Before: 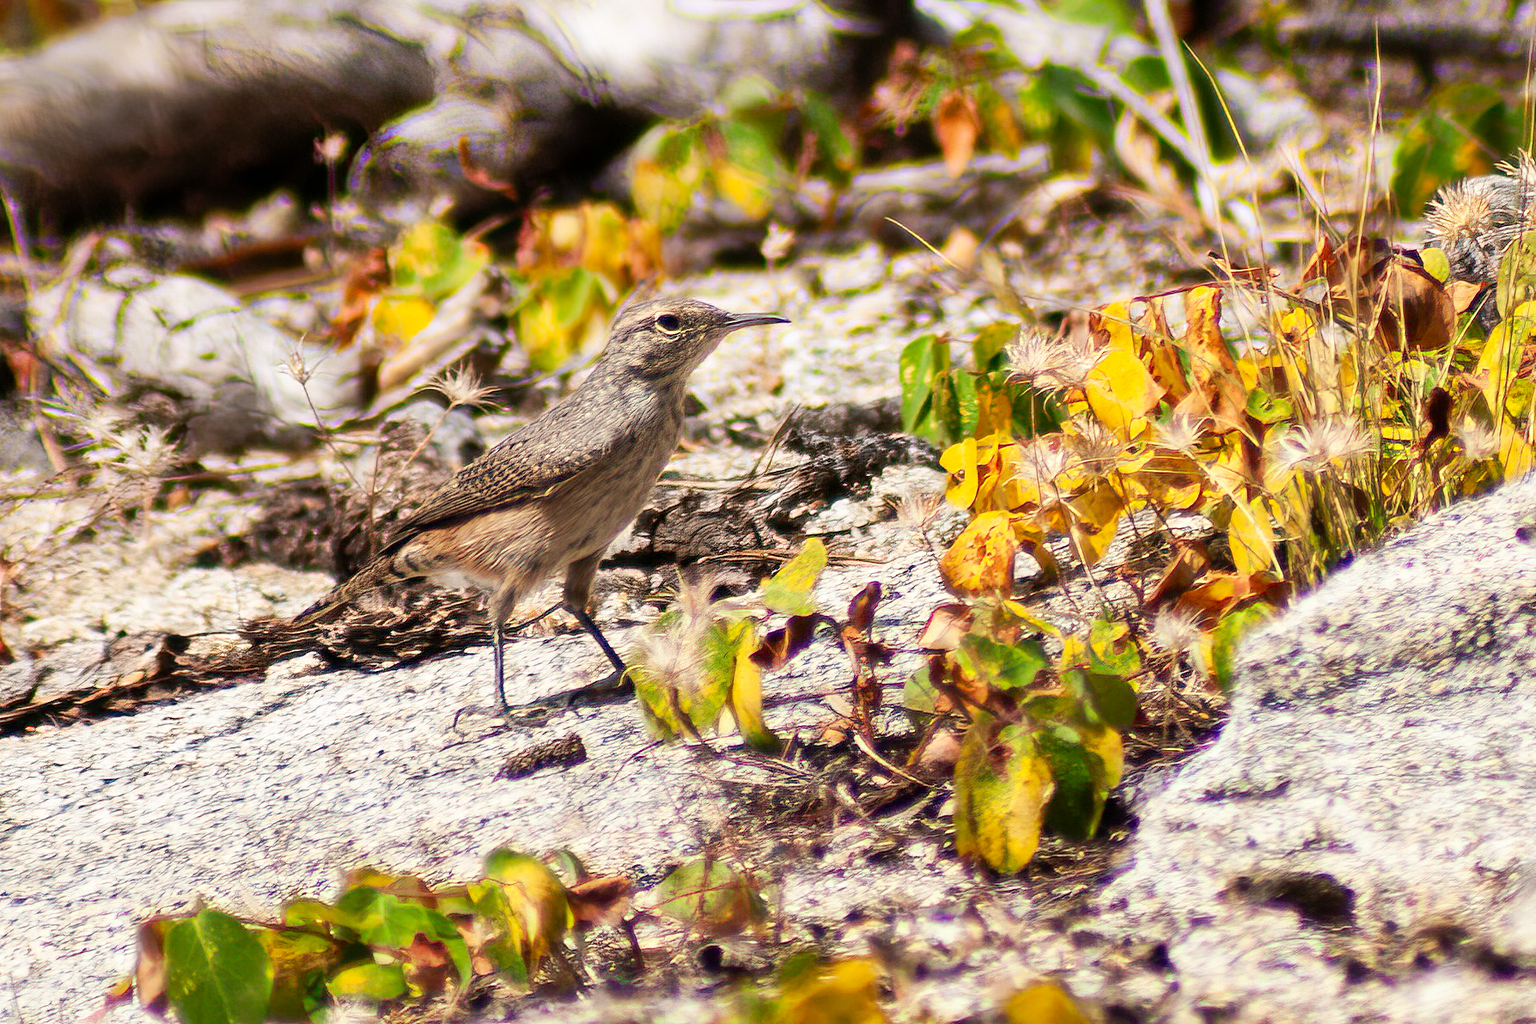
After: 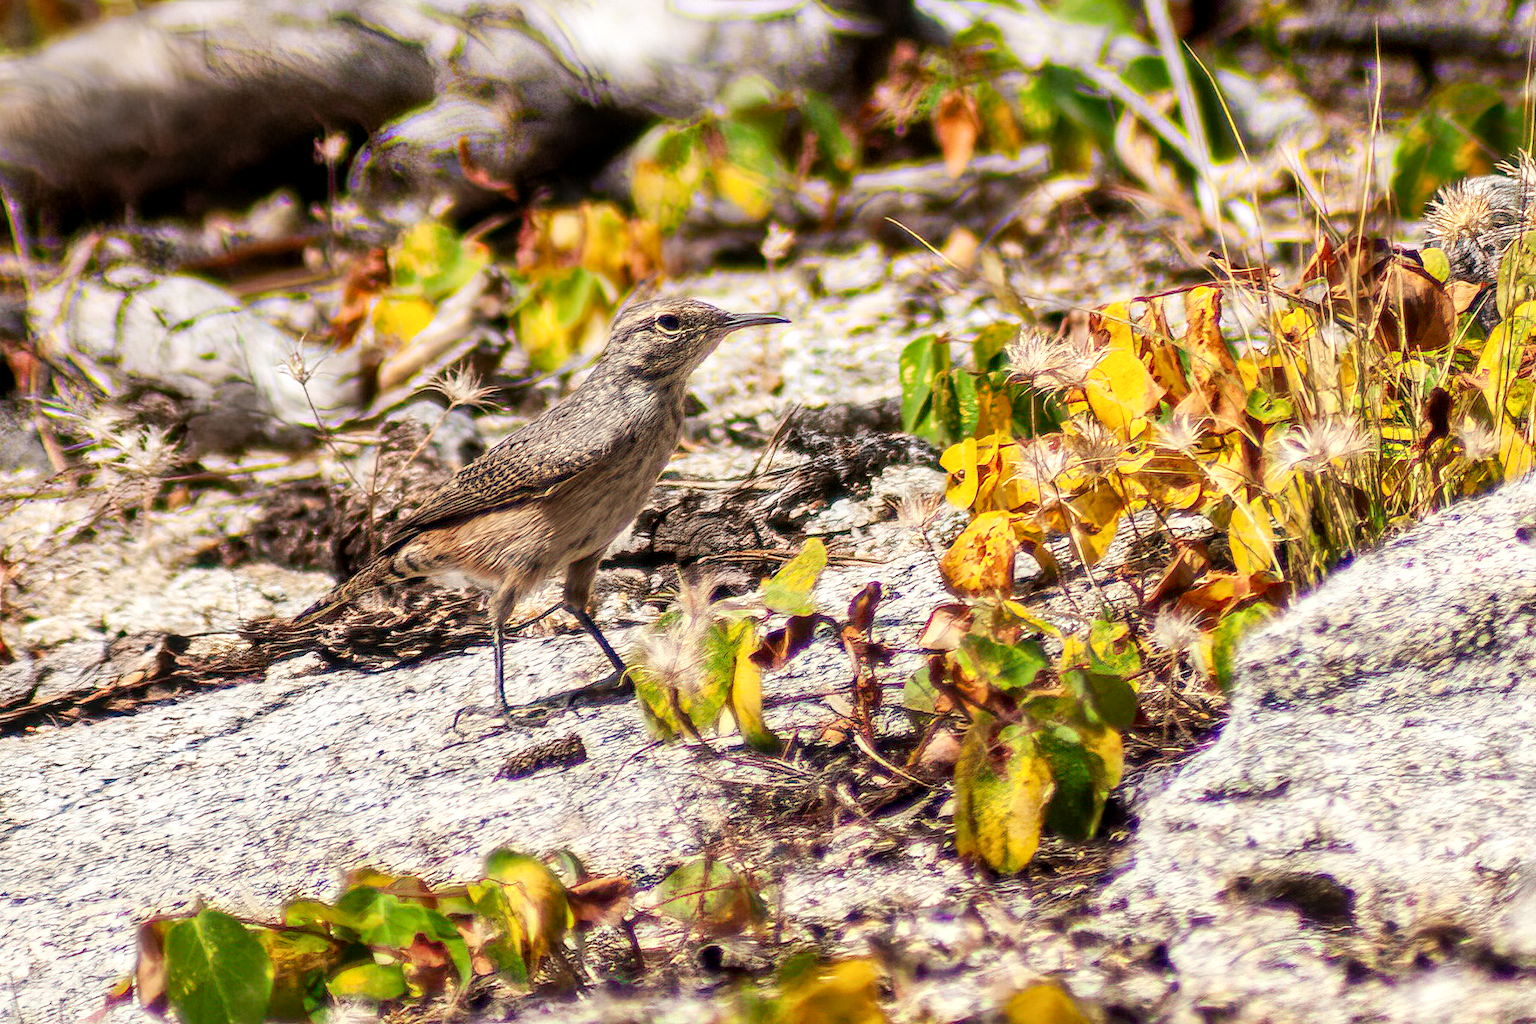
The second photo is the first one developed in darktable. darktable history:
tone equalizer: -7 EV 0.13 EV, smoothing diameter 25%, edges refinement/feathering 10, preserve details guided filter
local contrast: detail 130%
